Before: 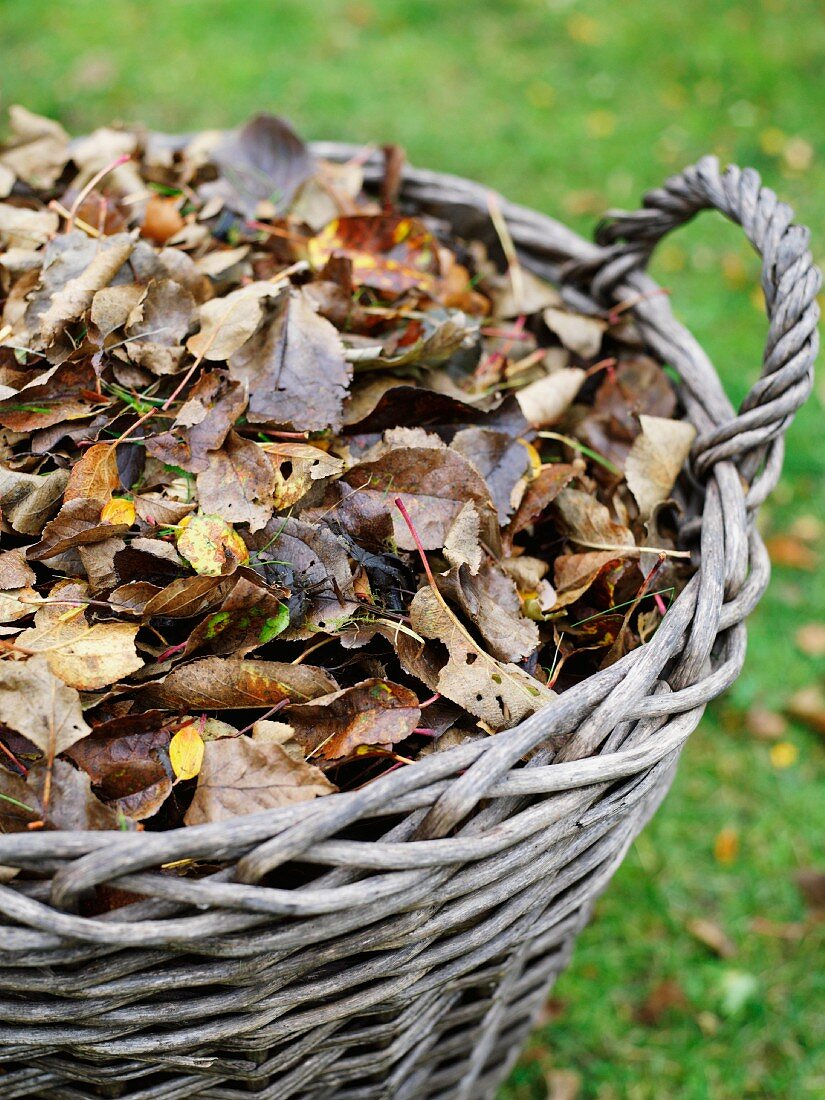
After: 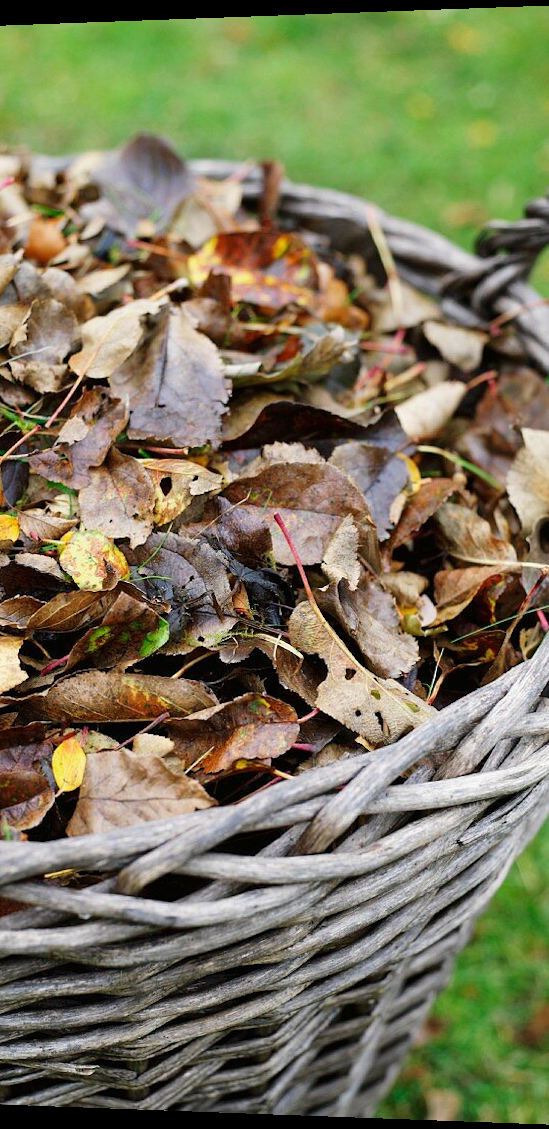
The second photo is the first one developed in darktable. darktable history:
rotate and perspective: lens shift (horizontal) -0.055, automatic cropping off
crop and rotate: left 13.537%, right 19.796%
